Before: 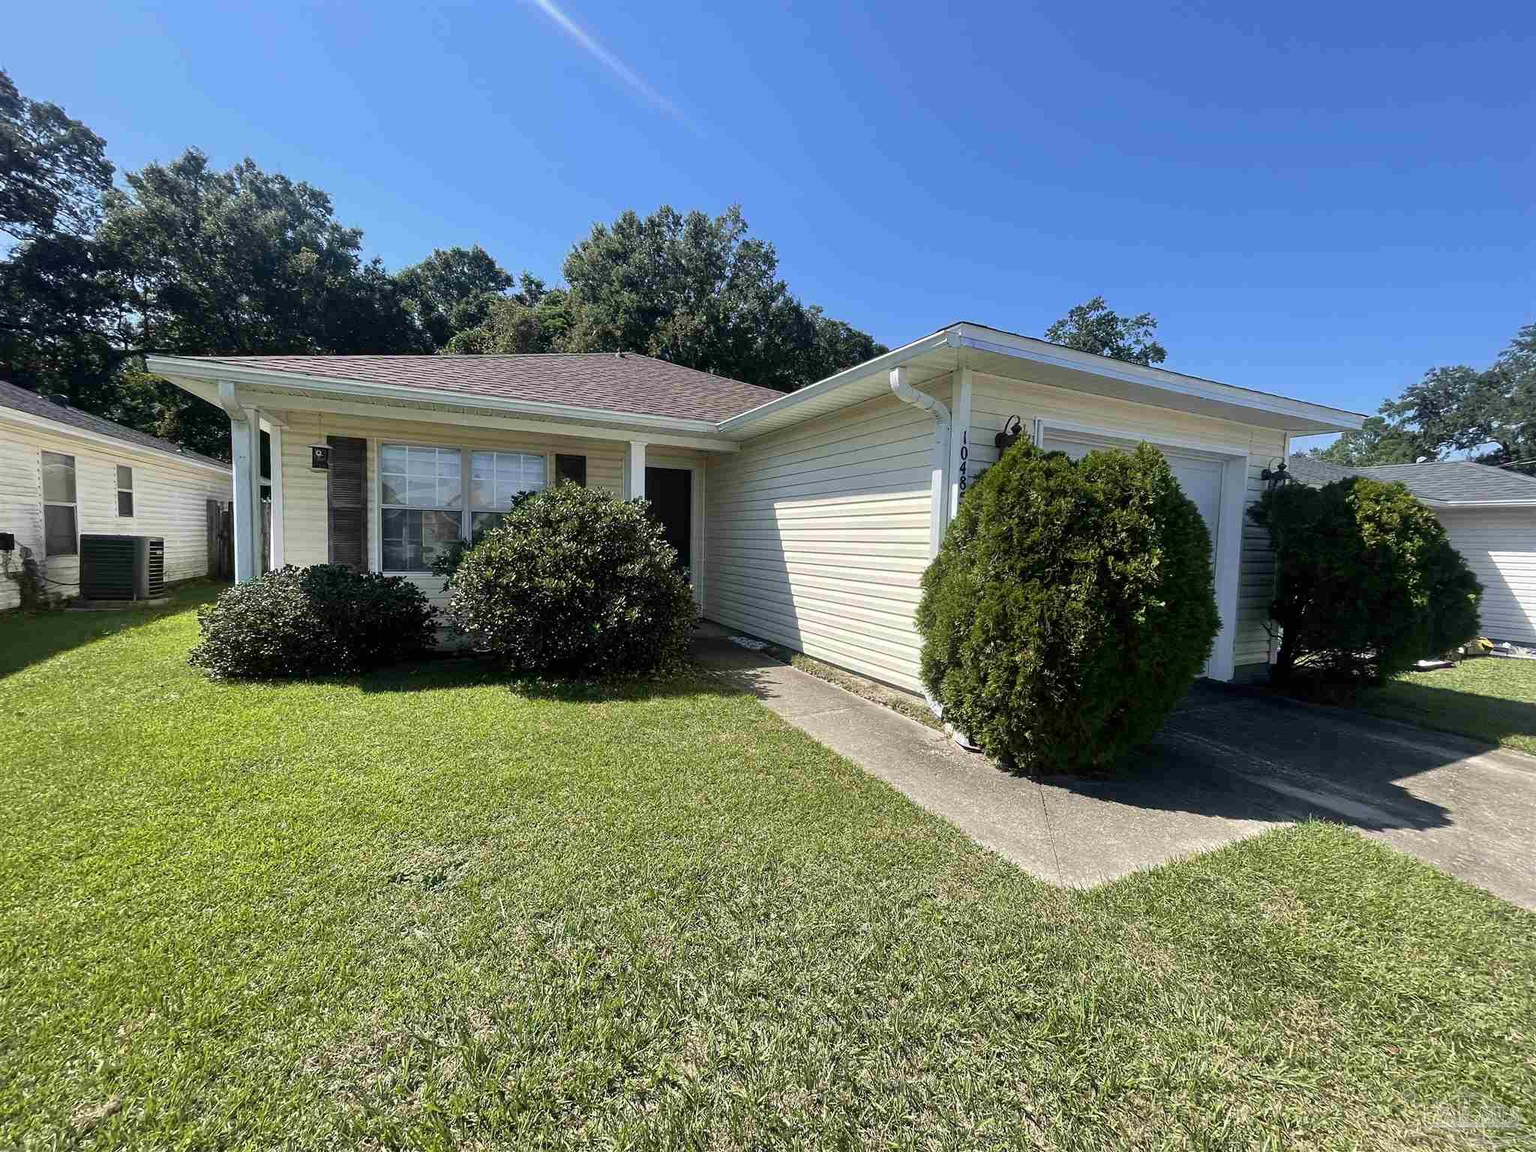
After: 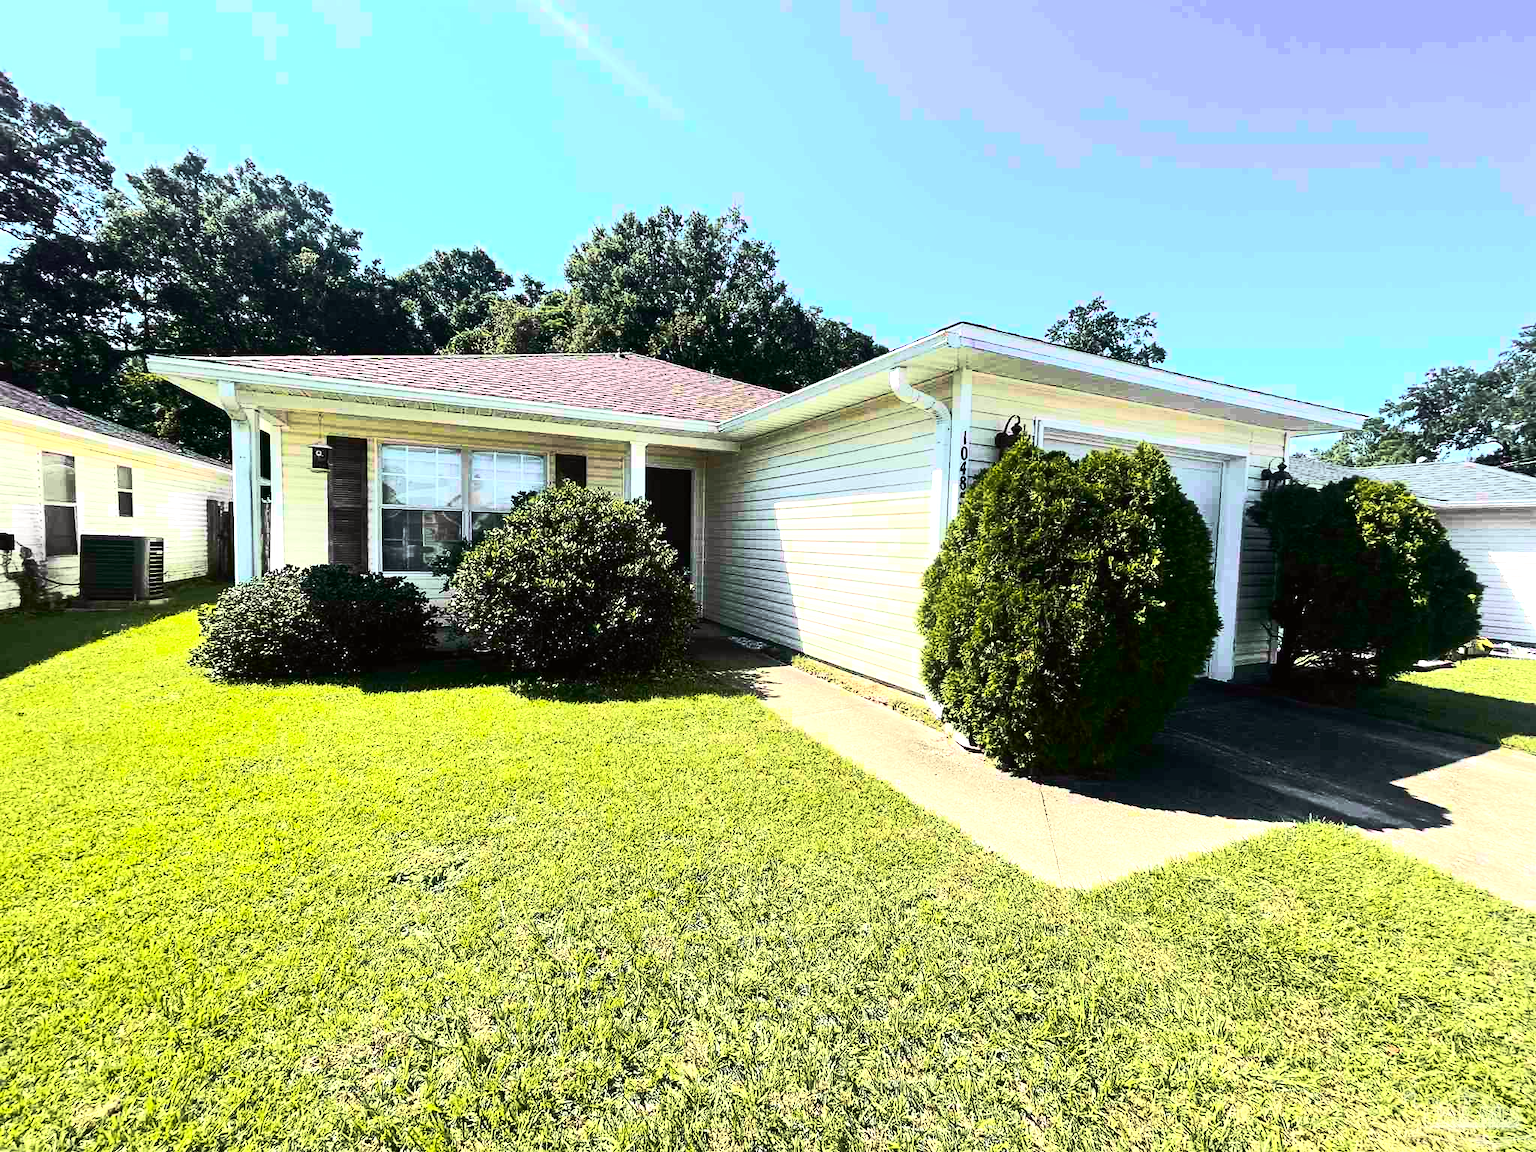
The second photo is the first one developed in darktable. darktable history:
exposure: black level correction 0, exposure 1.2 EV, compensate highlight preservation false
shadows and highlights: shadows -10.73, white point adjustment 1.46, highlights 9.75
color balance rgb: perceptual saturation grading › global saturation 0.743%, perceptual brilliance grading › highlights 1.636%, perceptual brilliance grading › mid-tones -49.945%, perceptual brilliance grading › shadows -50.008%, global vibrance 20%
tone curve: curves: ch0 [(0, 0.005) (0.103, 0.097) (0.18, 0.22) (0.378, 0.482) (0.504, 0.631) (0.663, 0.801) (0.834, 0.914) (1, 0.971)]; ch1 [(0, 0) (0.172, 0.123) (0.324, 0.253) (0.396, 0.388) (0.478, 0.461) (0.499, 0.498) (0.545, 0.587) (0.604, 0.692) (0.704, 0.818) (1, 1)]; ch2 [(0, 0) (0.411, 0.424) (0.496, 0.5) (0.521, 0.537) (0.555, 0.585) (0.628, 0.703) (1, 1)], color space Lab, independent channels, preserve colors none
